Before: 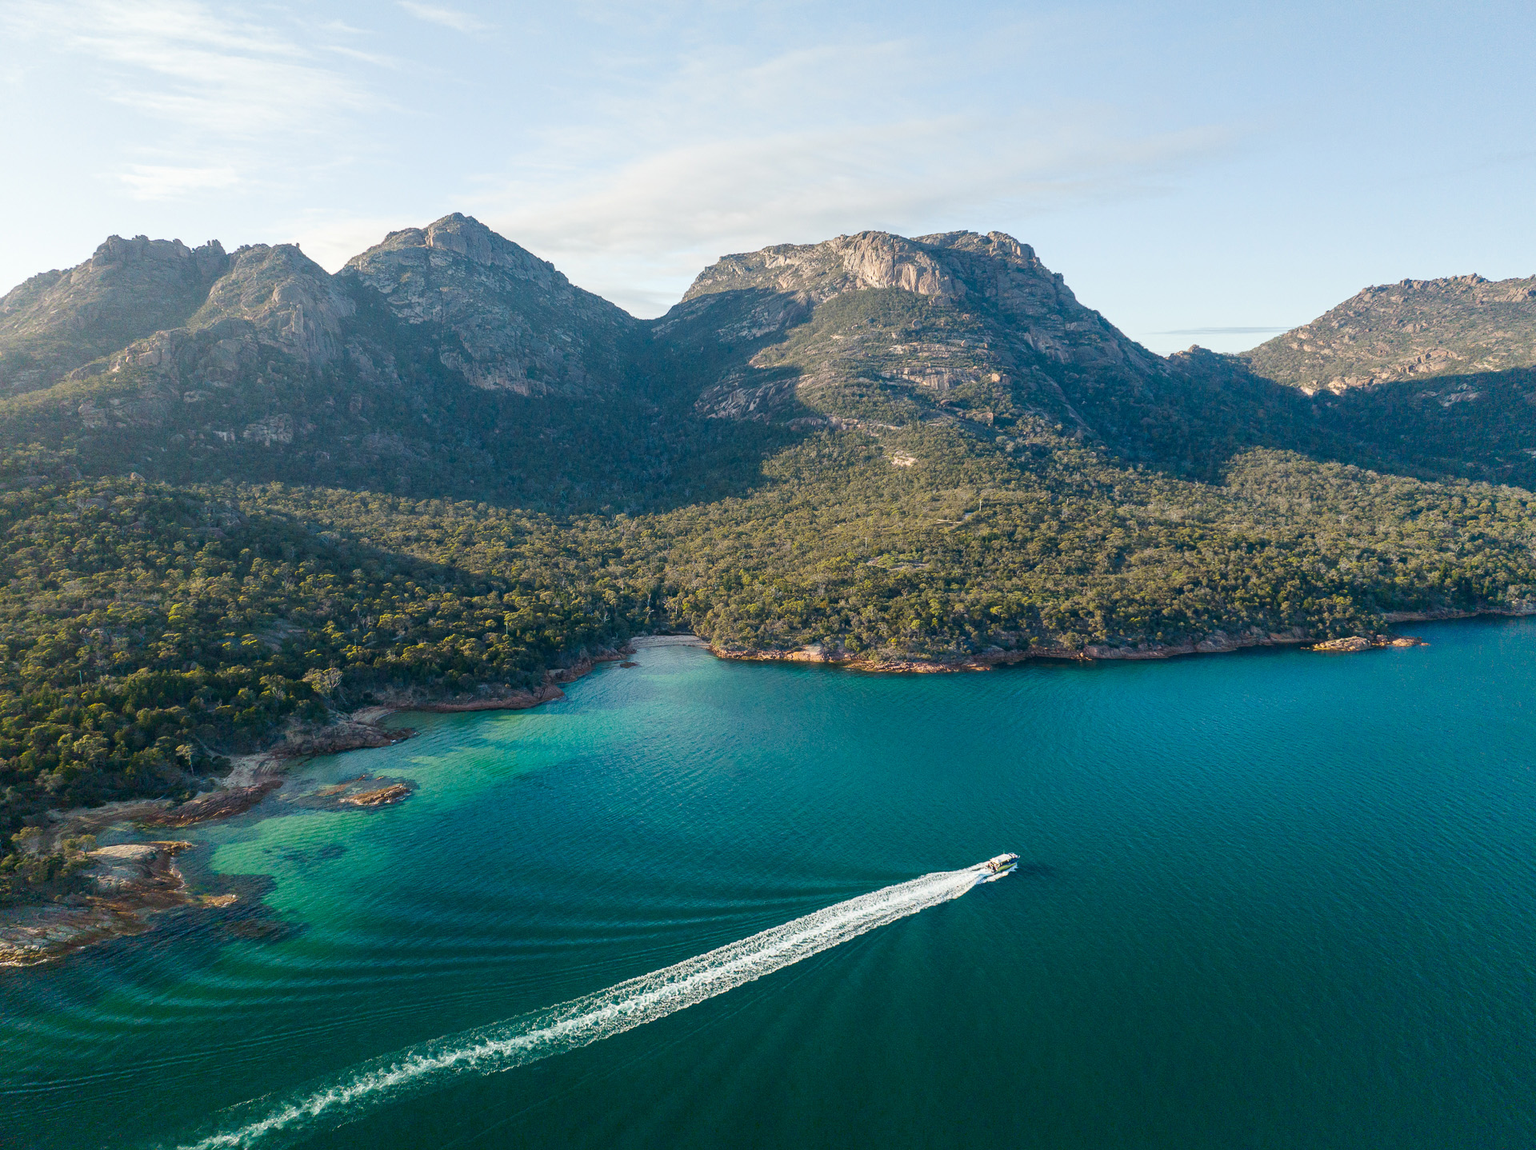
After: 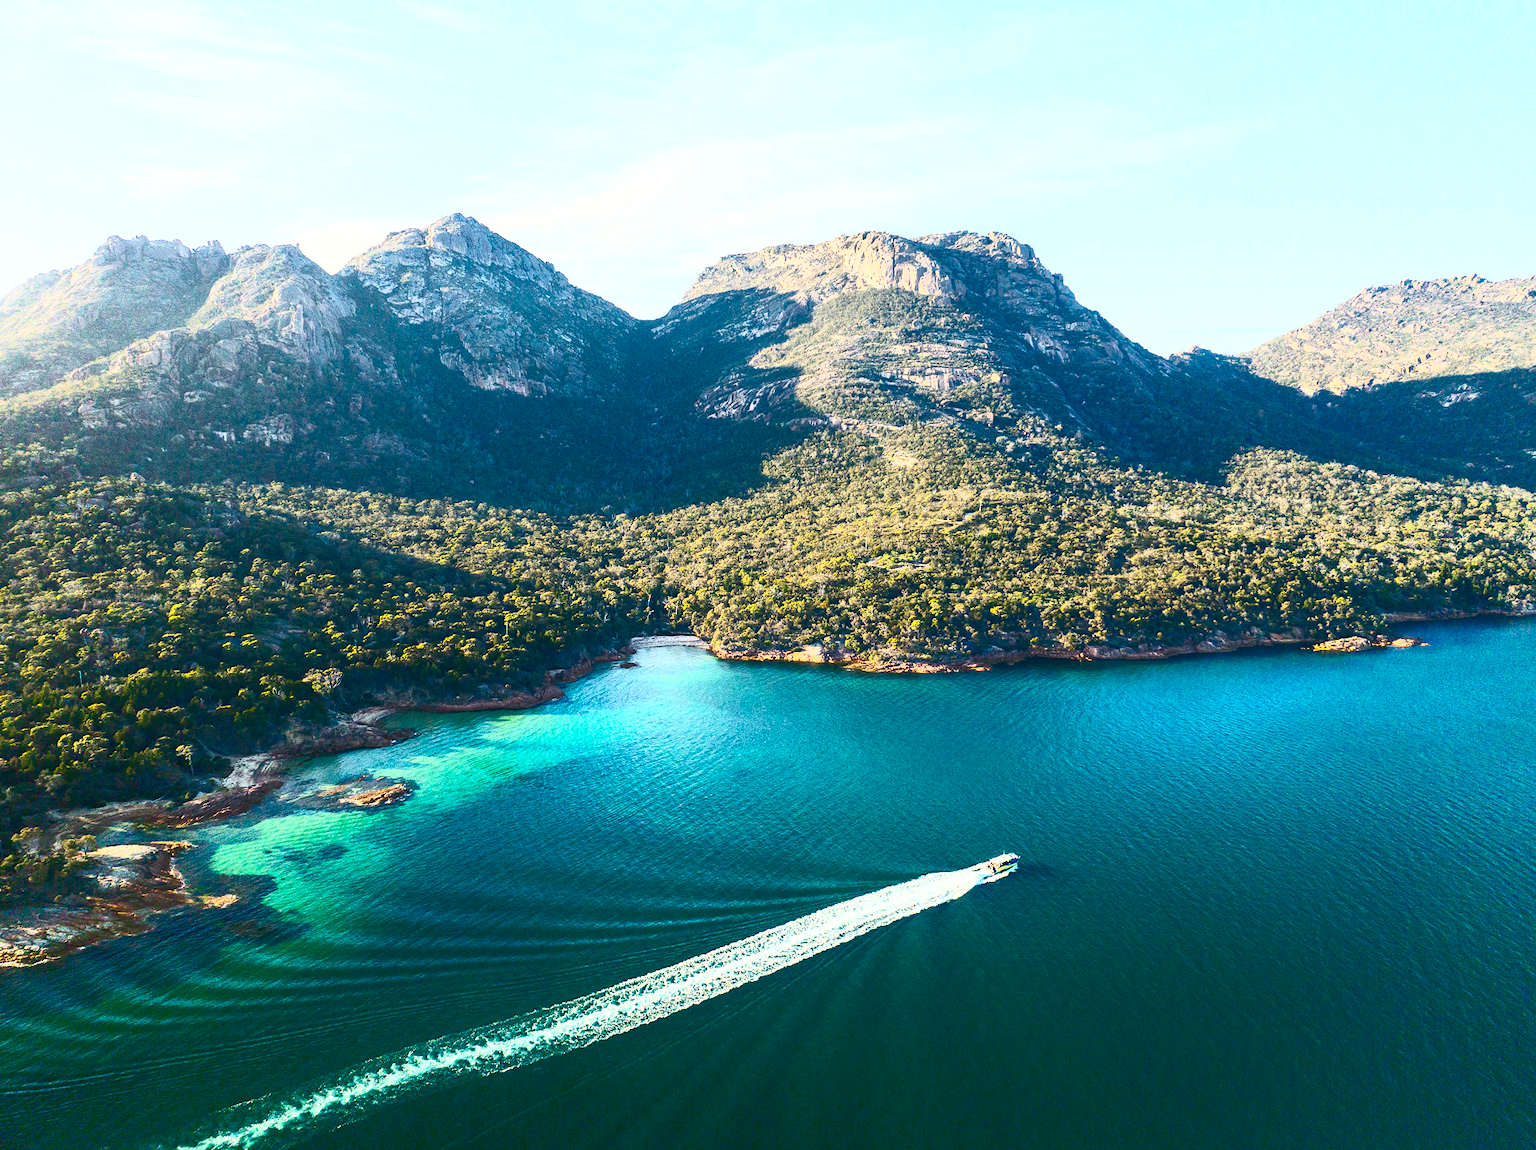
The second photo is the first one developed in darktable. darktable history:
contrast brightness saturation: contrast 0.815, brightness 0.58, saturation 0.592
